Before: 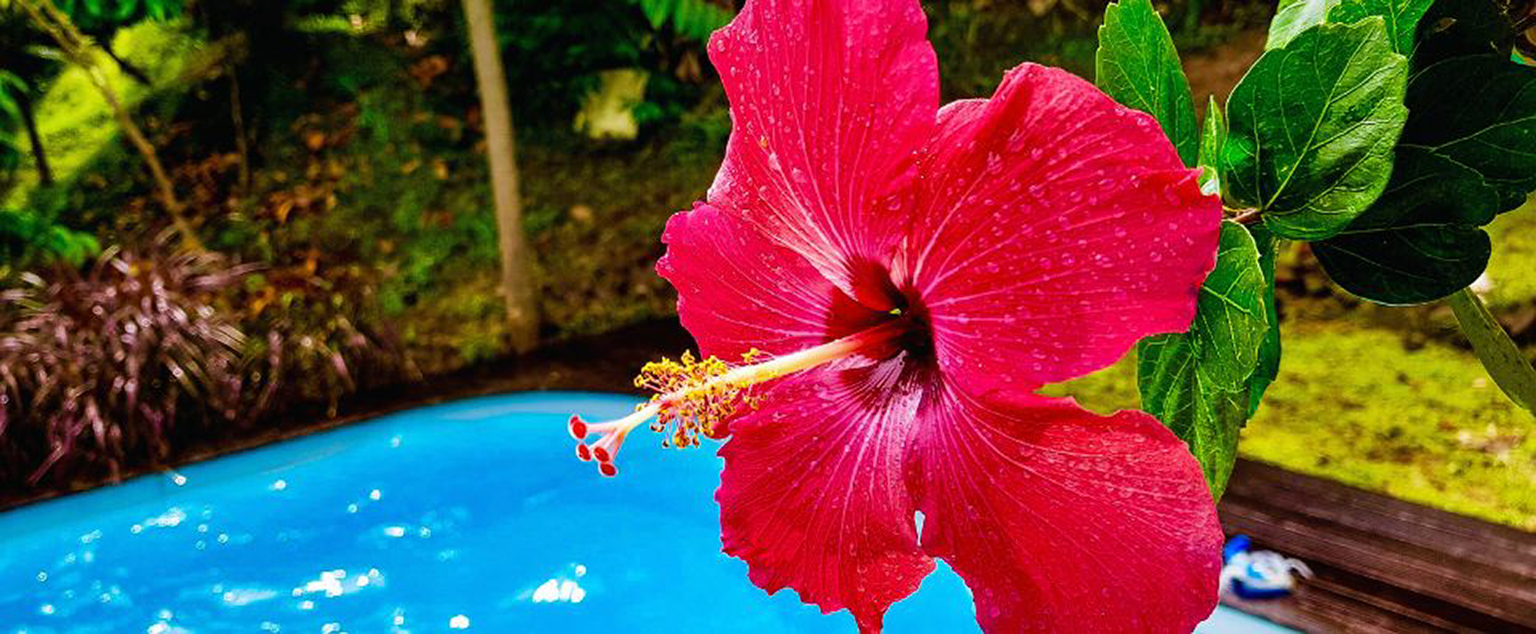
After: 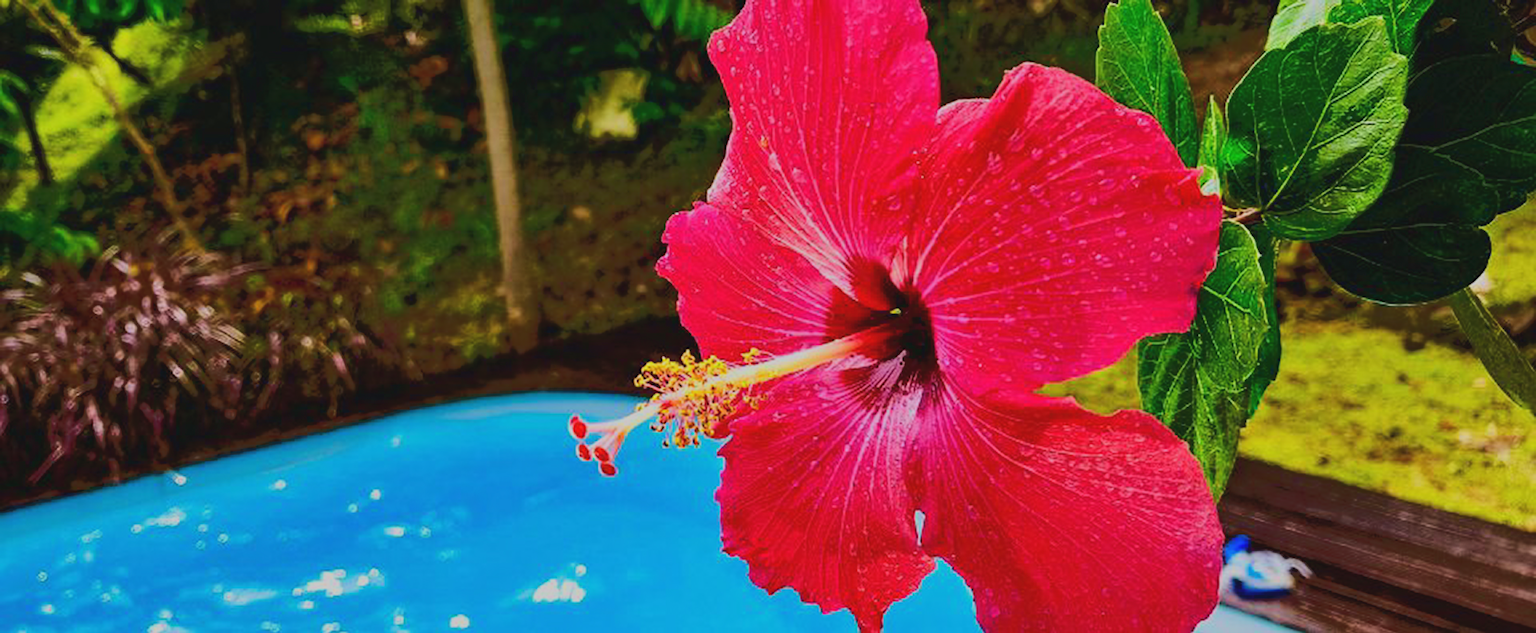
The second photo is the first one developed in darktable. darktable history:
sigmoid: contrast 1.12, target black 0.582, color processing RGB ratio
tone equalizer: -6 EV -0.17 EV, -3 EV -1.03 EV
